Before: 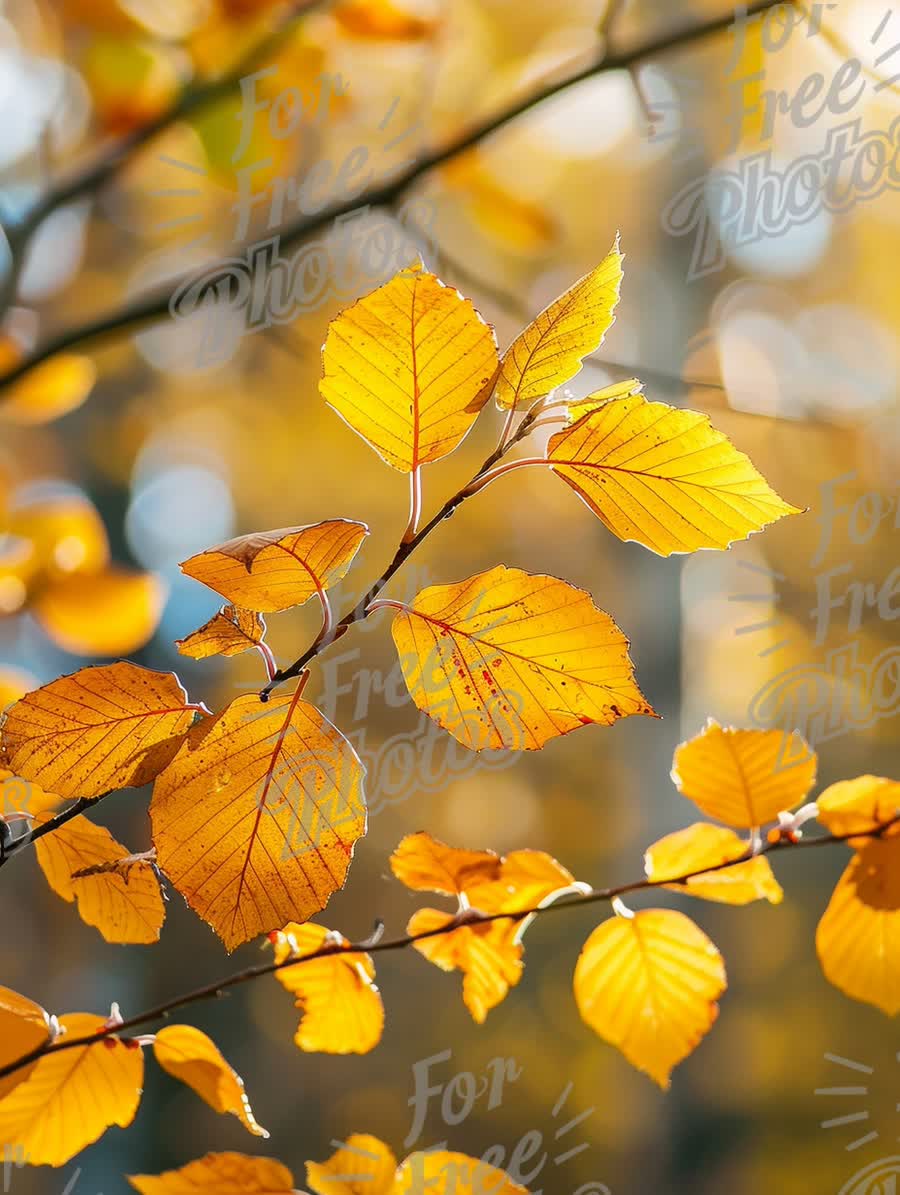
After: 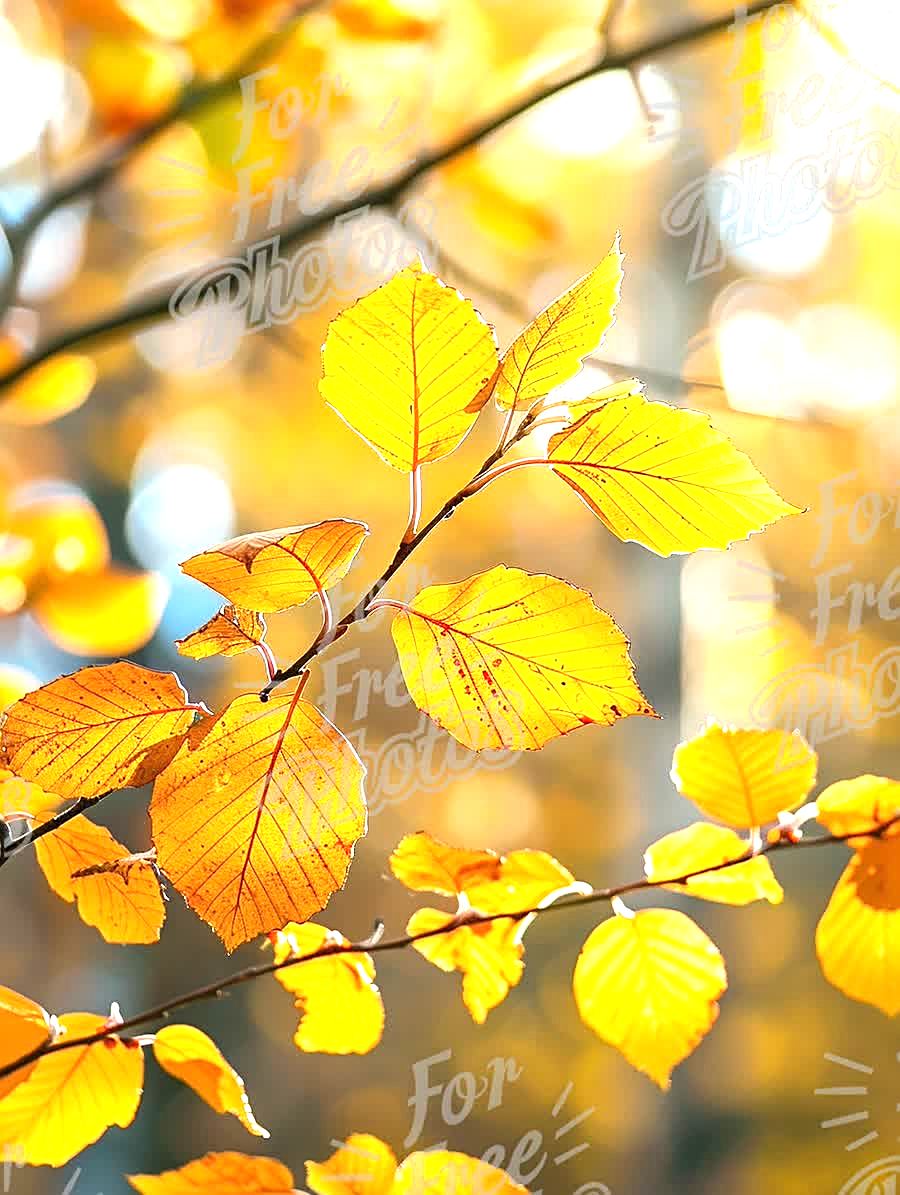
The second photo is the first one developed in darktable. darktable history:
sharpen: on, module defaults
exposure: exposure 1.089 EV, compensate highlight preservation false
